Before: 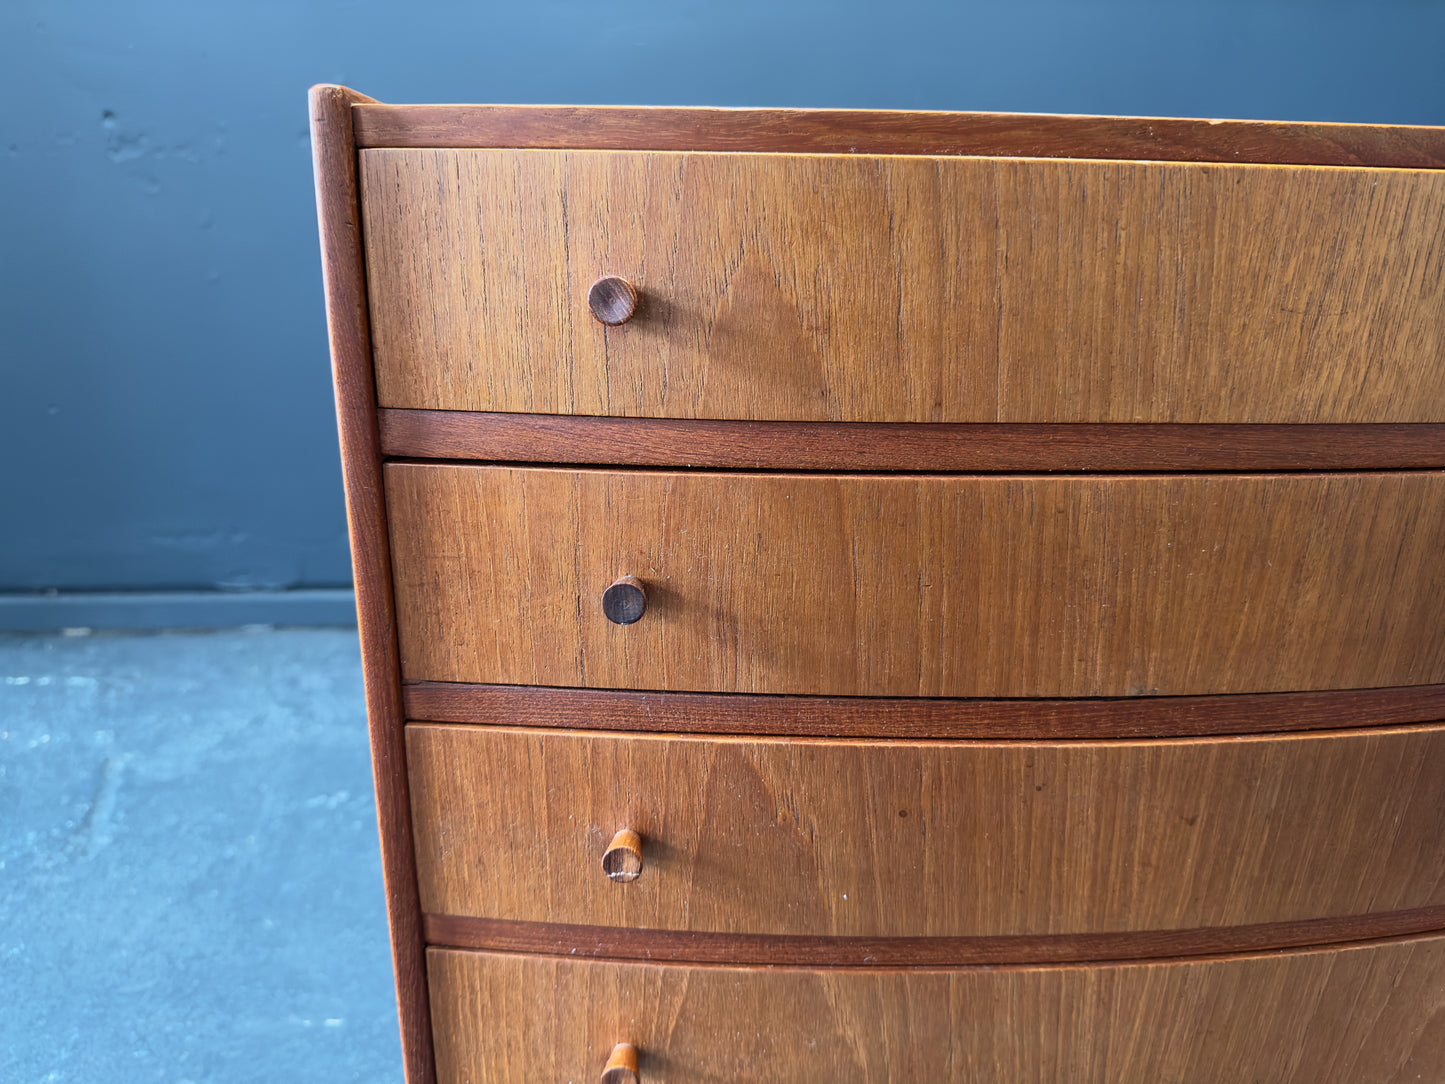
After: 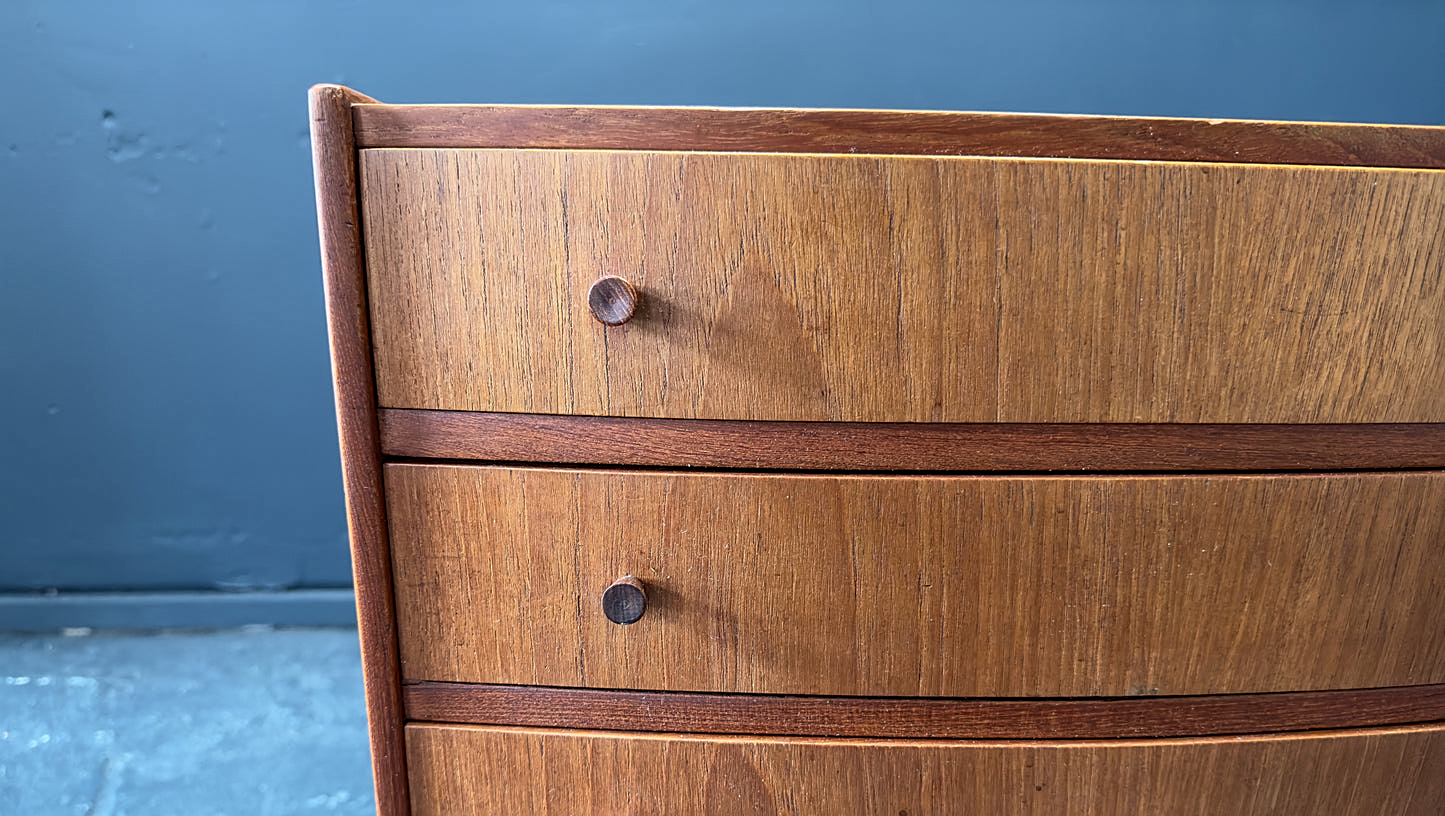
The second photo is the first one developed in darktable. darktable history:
sharpen: on, module defaults
local contrast: on, module defaults
crop: bottom 24.711%
